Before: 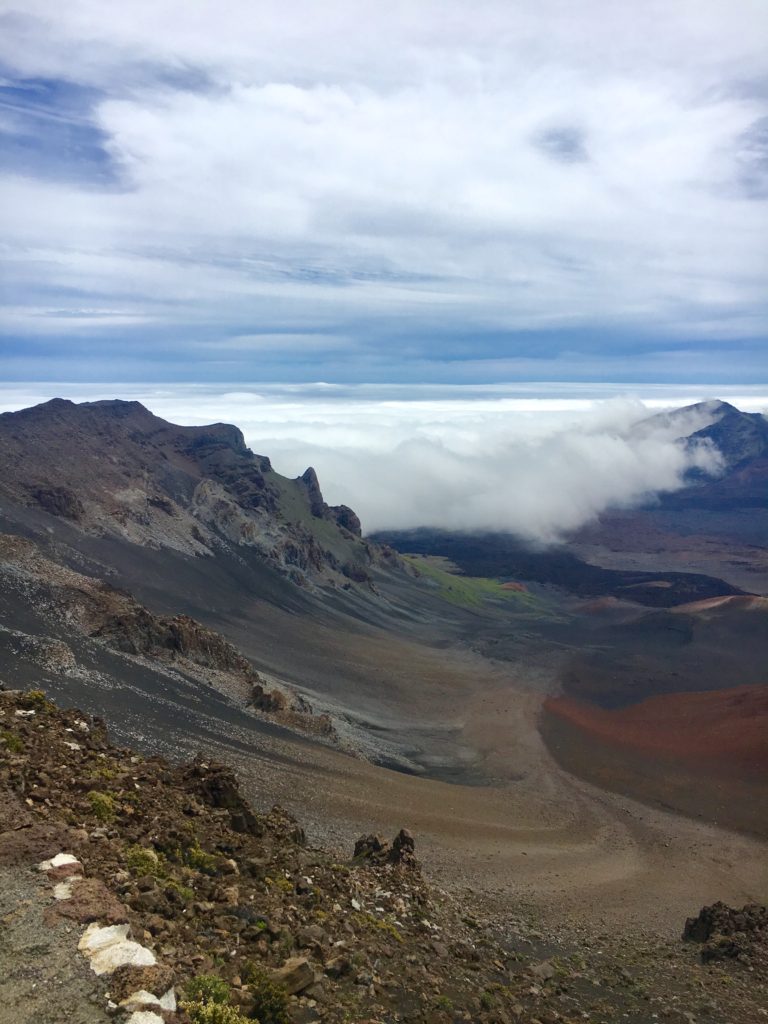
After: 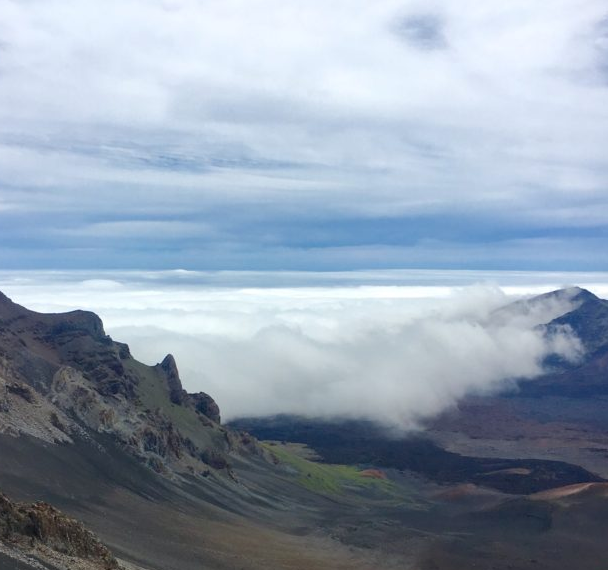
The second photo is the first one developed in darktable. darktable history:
crop: left 18.418%, top 11.081%, right 1.96%, bottom 32.934%
